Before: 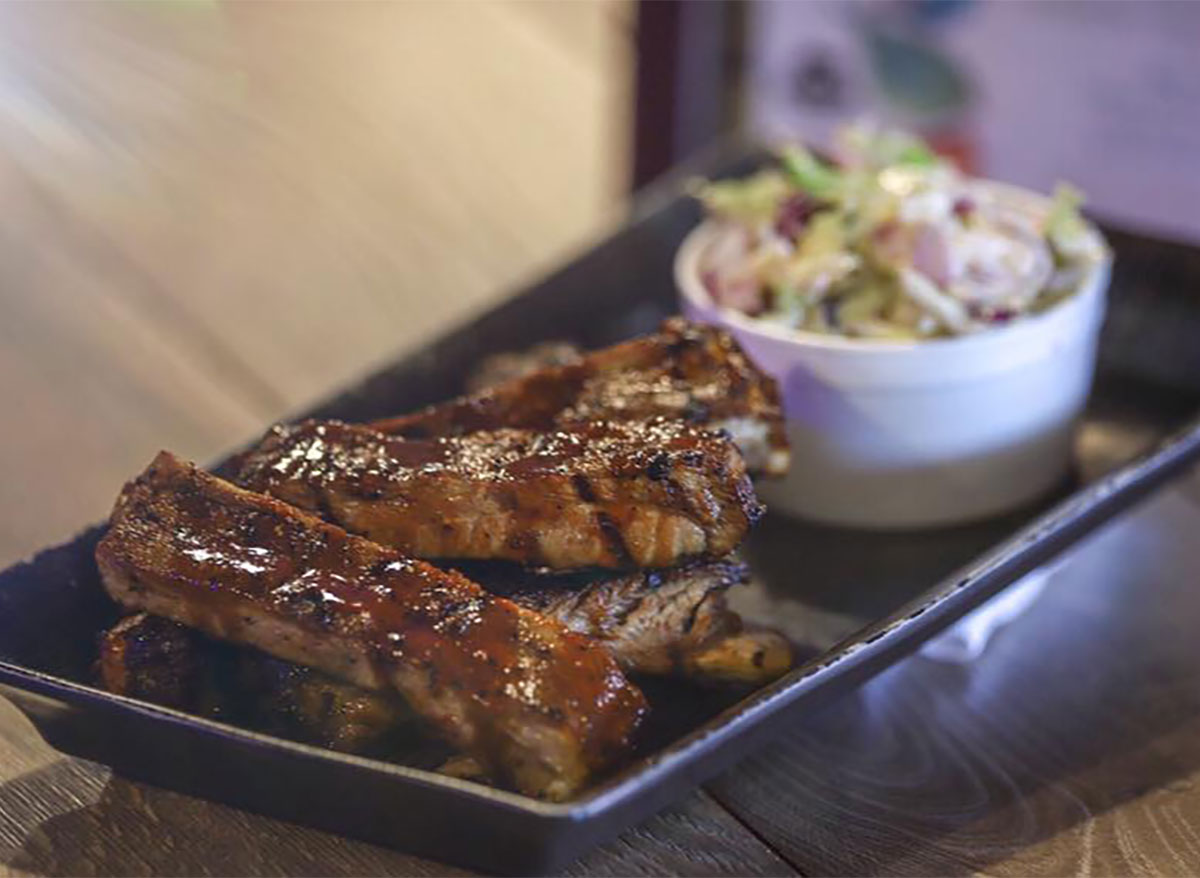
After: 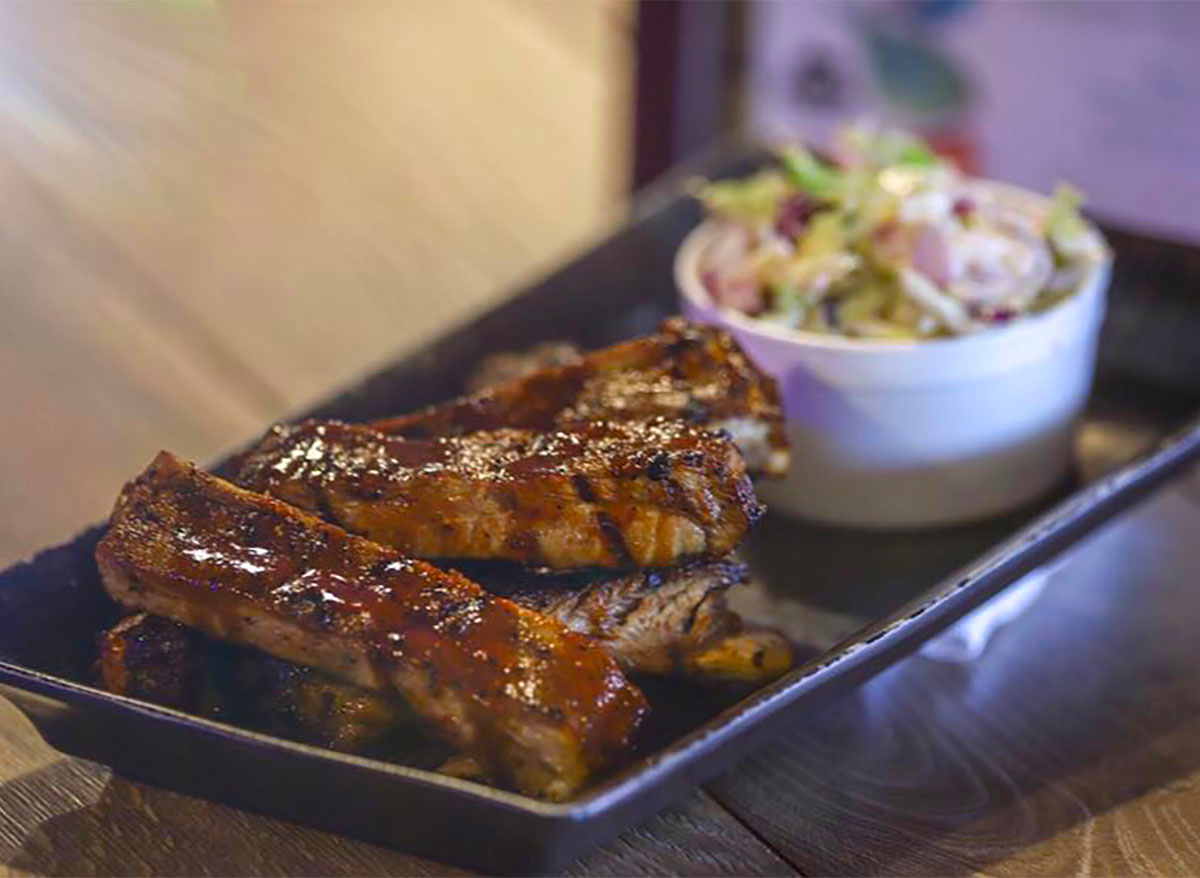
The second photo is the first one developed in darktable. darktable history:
color balance rgb: power › hue 72.49°, linear chroma grading › global chroma 0.605%, perceptual saturation grading › global saturation 19.408%, global vibrance 18.792%
